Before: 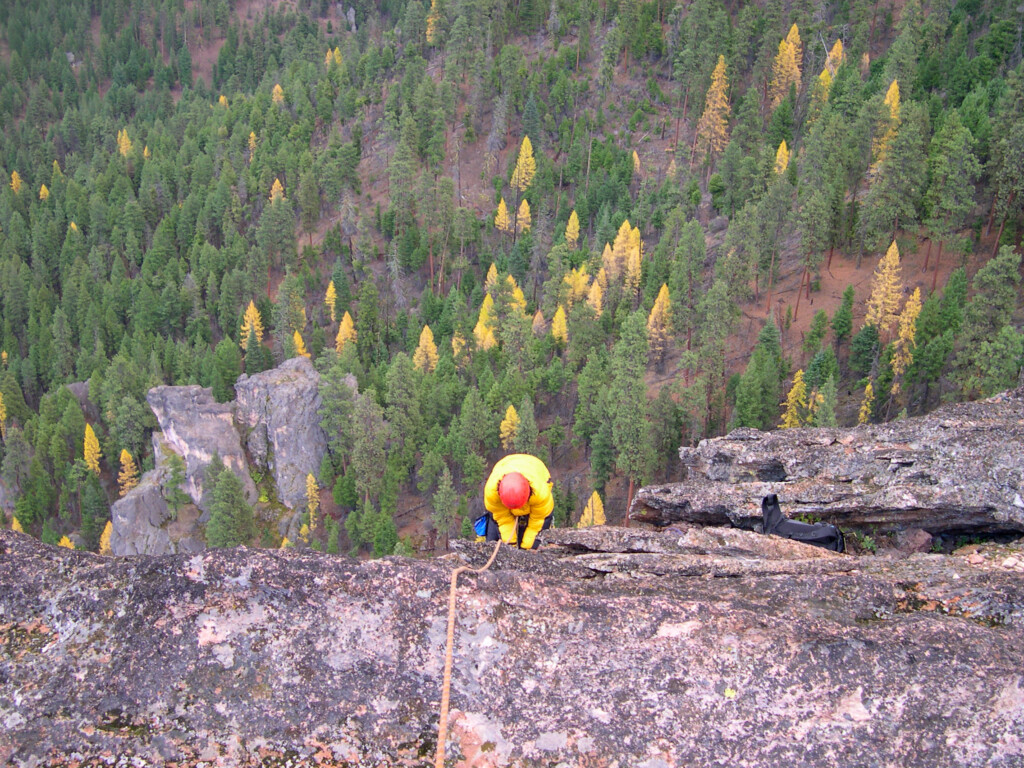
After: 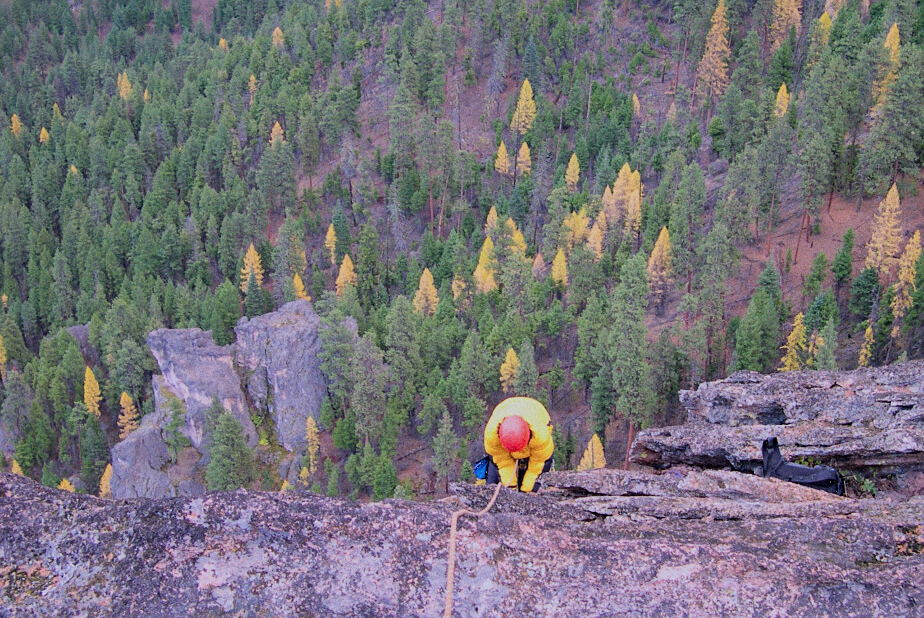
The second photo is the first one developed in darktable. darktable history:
shadows and highlights: low approximation 0.01, soften with gaussian
filmic rgb: black relative exposure -7.65 EV, white relative exposure 4.56 EV, hardness 3.61
sharpen: radius 1.272, amount 0.305, threshold 0
crop: top 7.49%, right 9.717%, bottom 11.943%
color calibration: output R [0.999, 0.026, -0.11, 0], output G [-0.019, 1.037, -0.099, 0], output B [0.022, -0.023, 0.902, 0], illuminant custom, x 0.367, y 0.392, temperature 4437.75 K, clip negative RGB from gamut false
grain: coarseness 0.09 ISO
